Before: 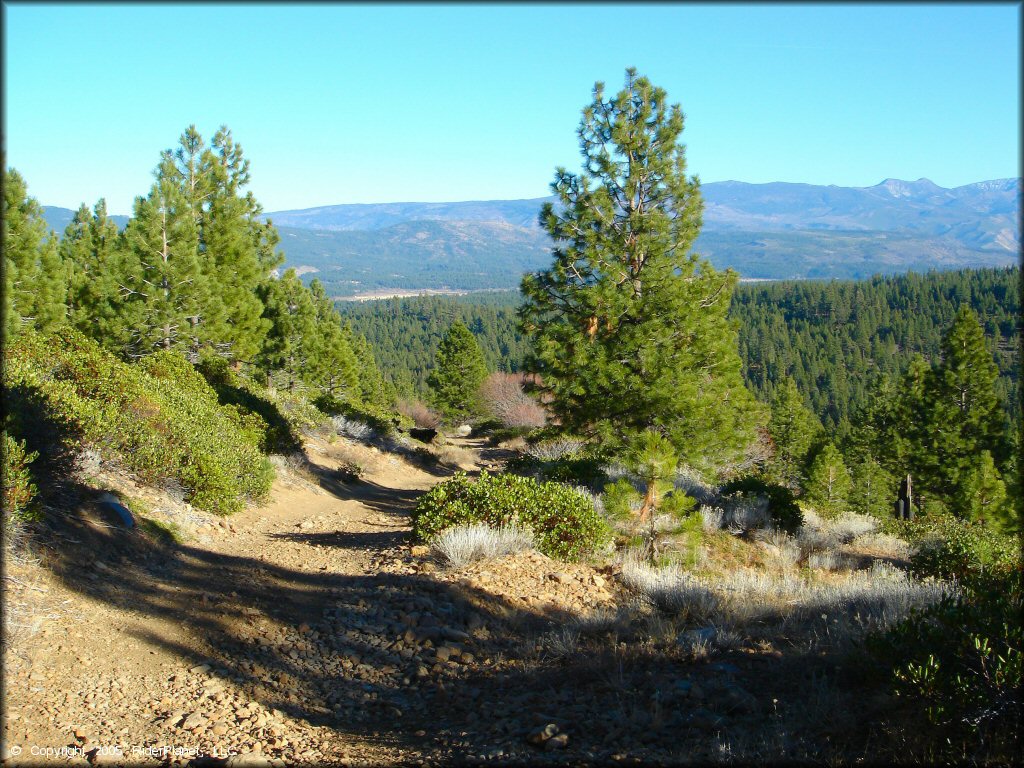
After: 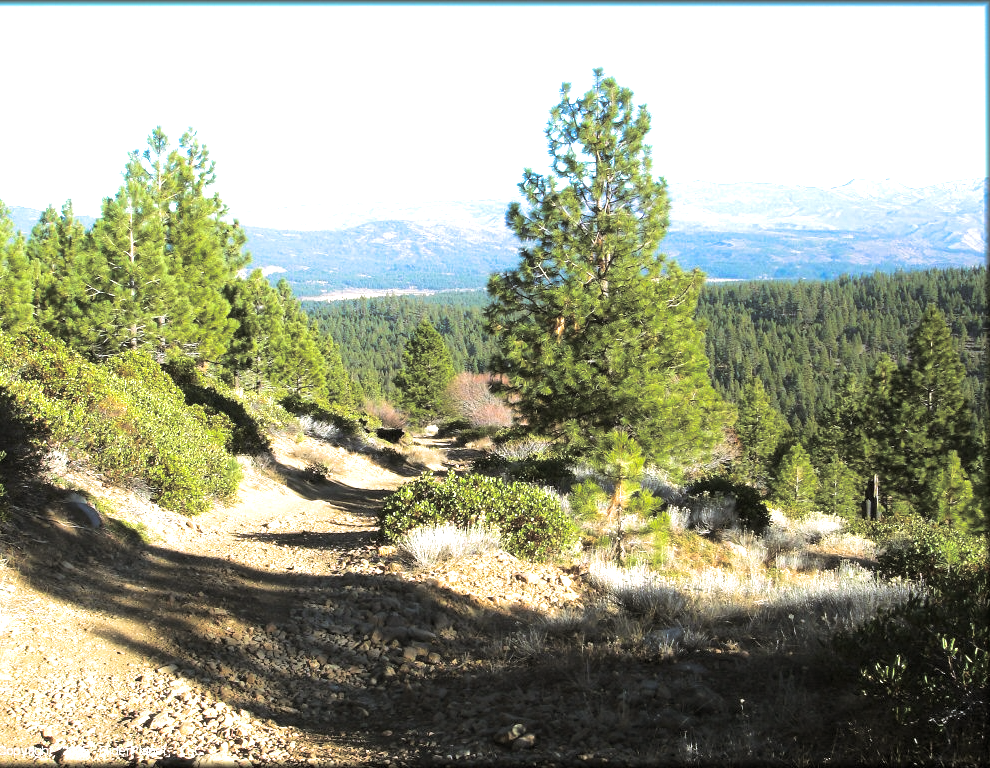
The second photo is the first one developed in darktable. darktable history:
split-toning: shadows › hue 46.8°, shadows › saturation 0.17, highlights › hue 316.8°, highlights › saturation 0.27, balance -51.82
crop and rotate: left 3.238%
exposure: exposure 0.921 EV, compensate highlight preservation false
